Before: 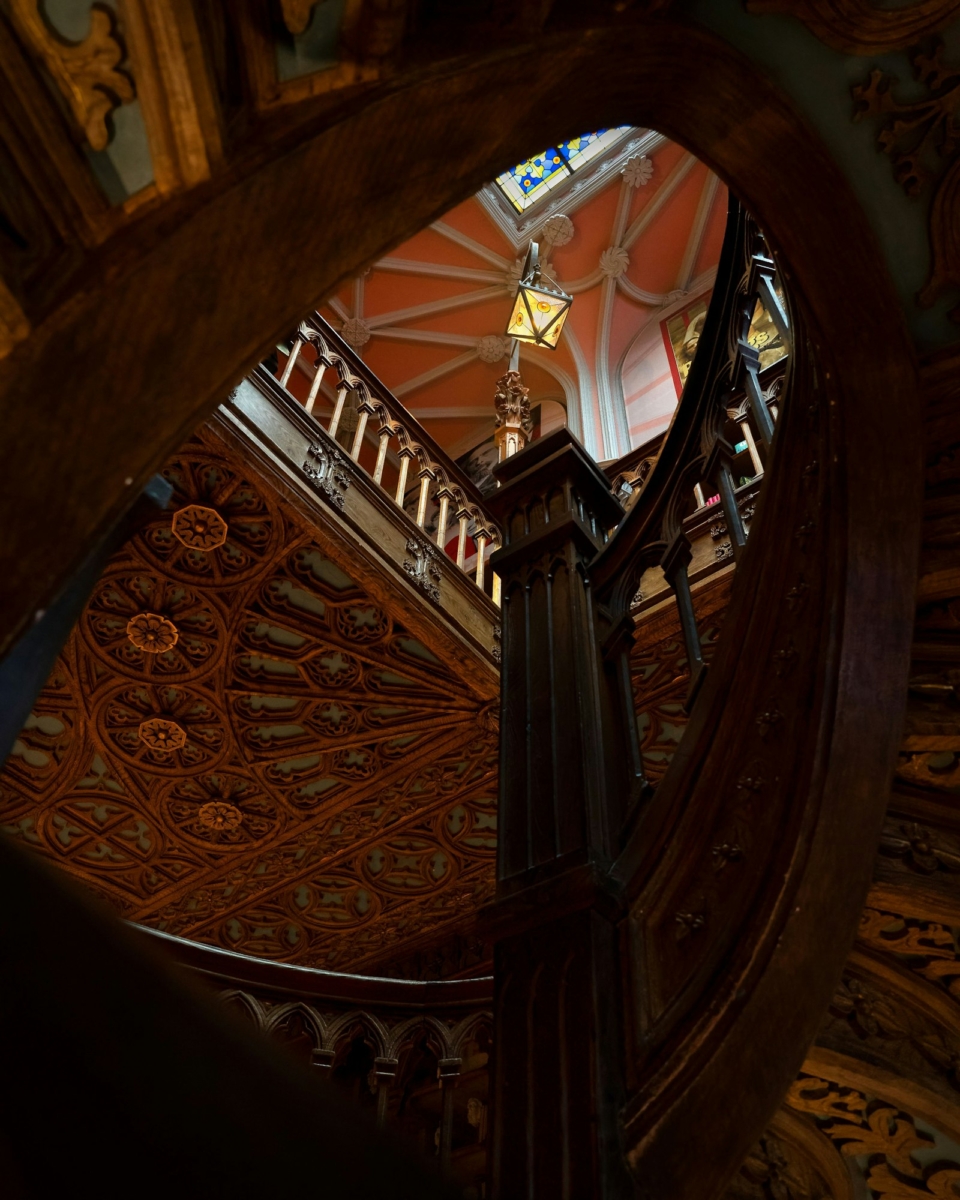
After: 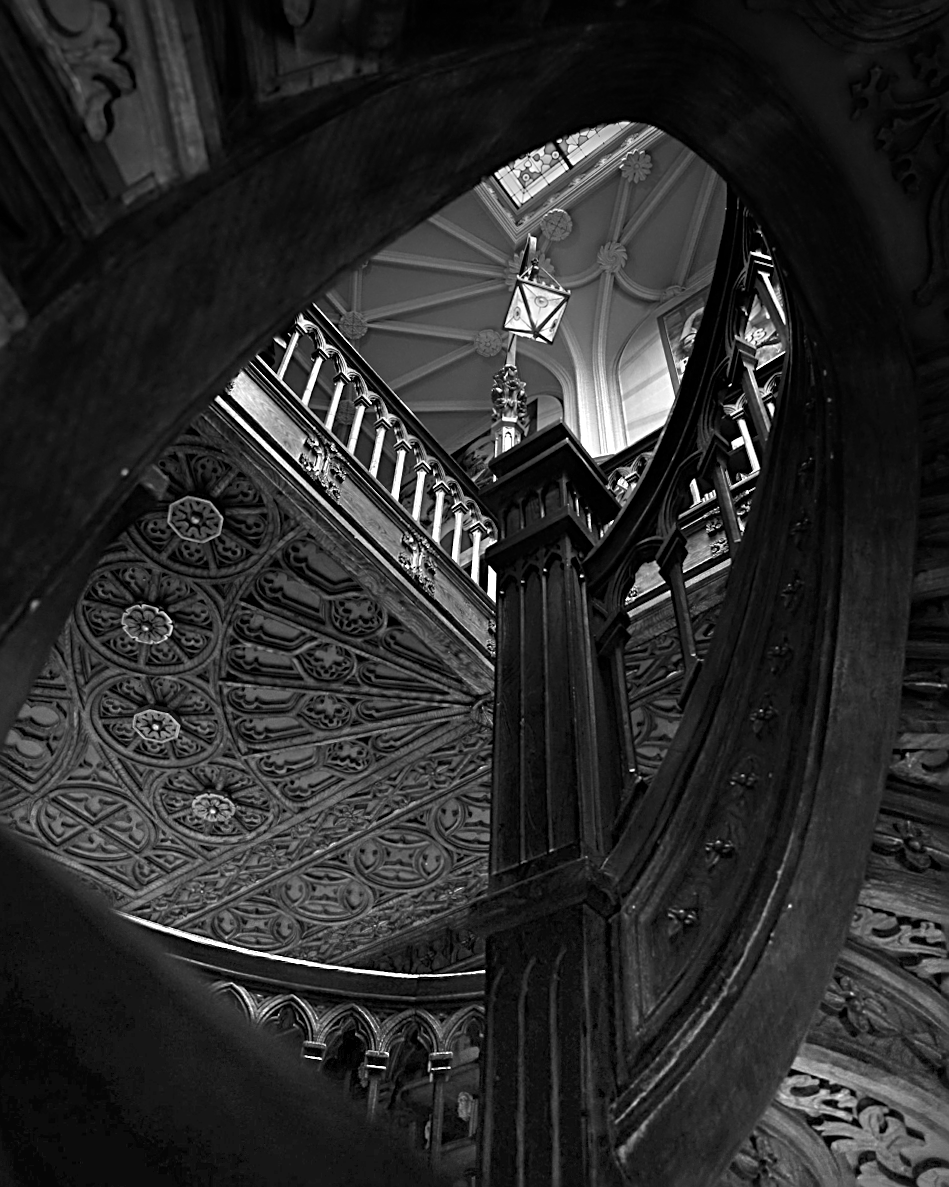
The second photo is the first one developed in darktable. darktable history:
graduated density: density -3.9 EV
crop and rotate: angle -0.5°
sharpen: radius 2.817, amount 0.715
tone equalizer: on, module defaults
color calibration: output gray [0.267, 0.423, 0.261, 0], illuminant same as pipeline (D50), adaptation none (bypass)
